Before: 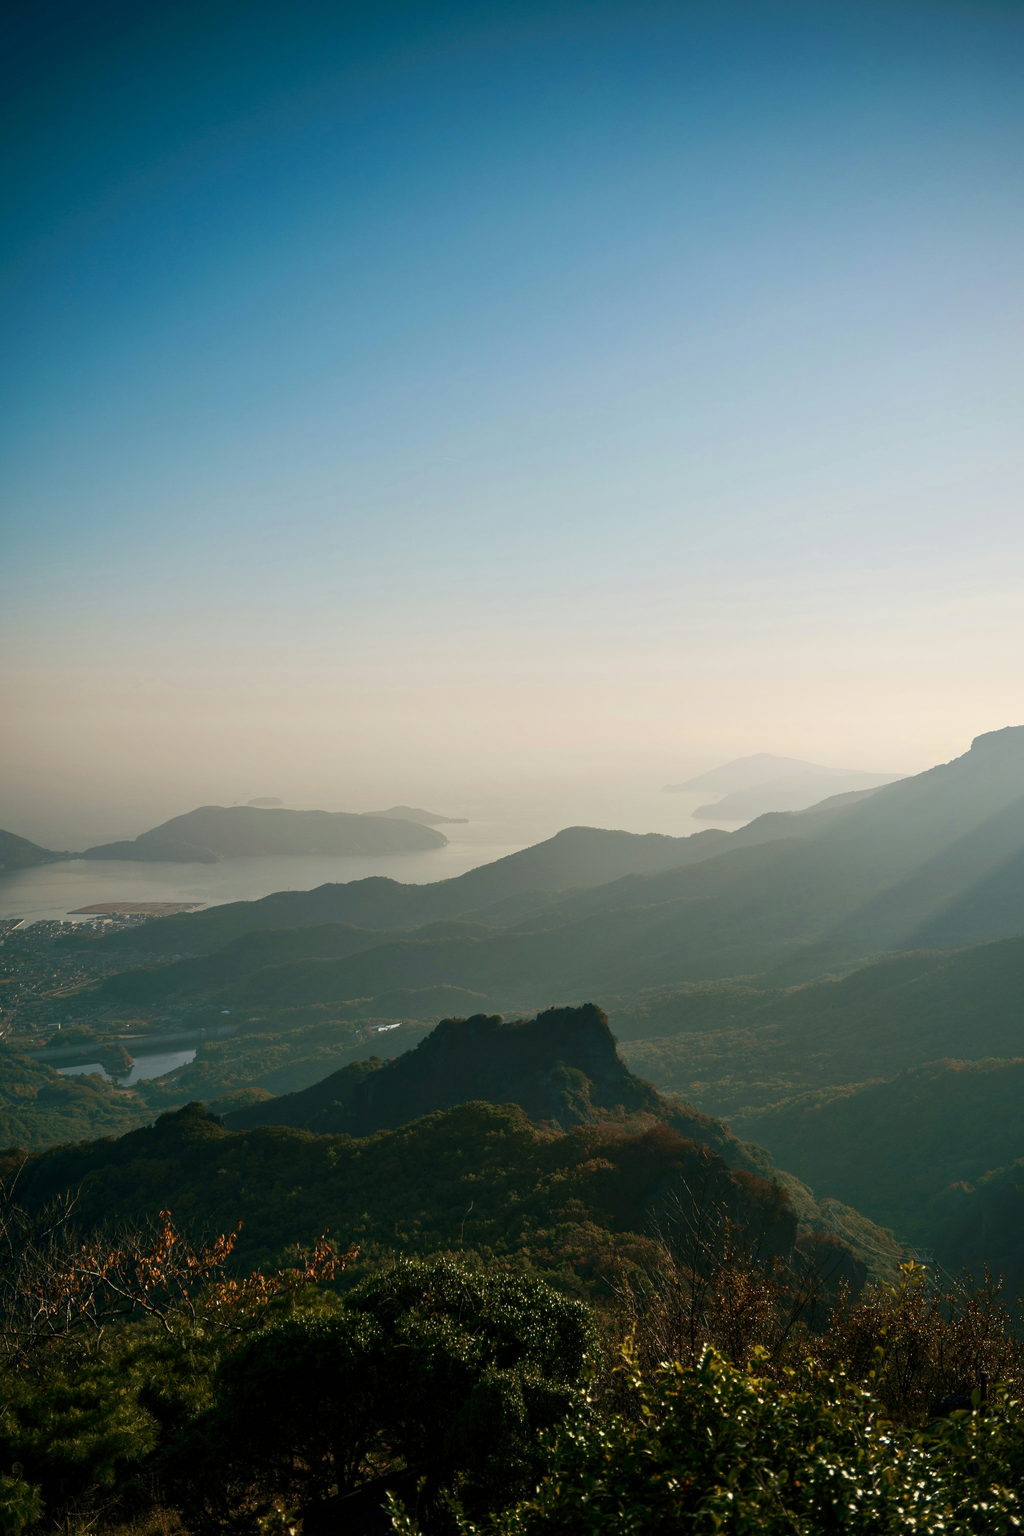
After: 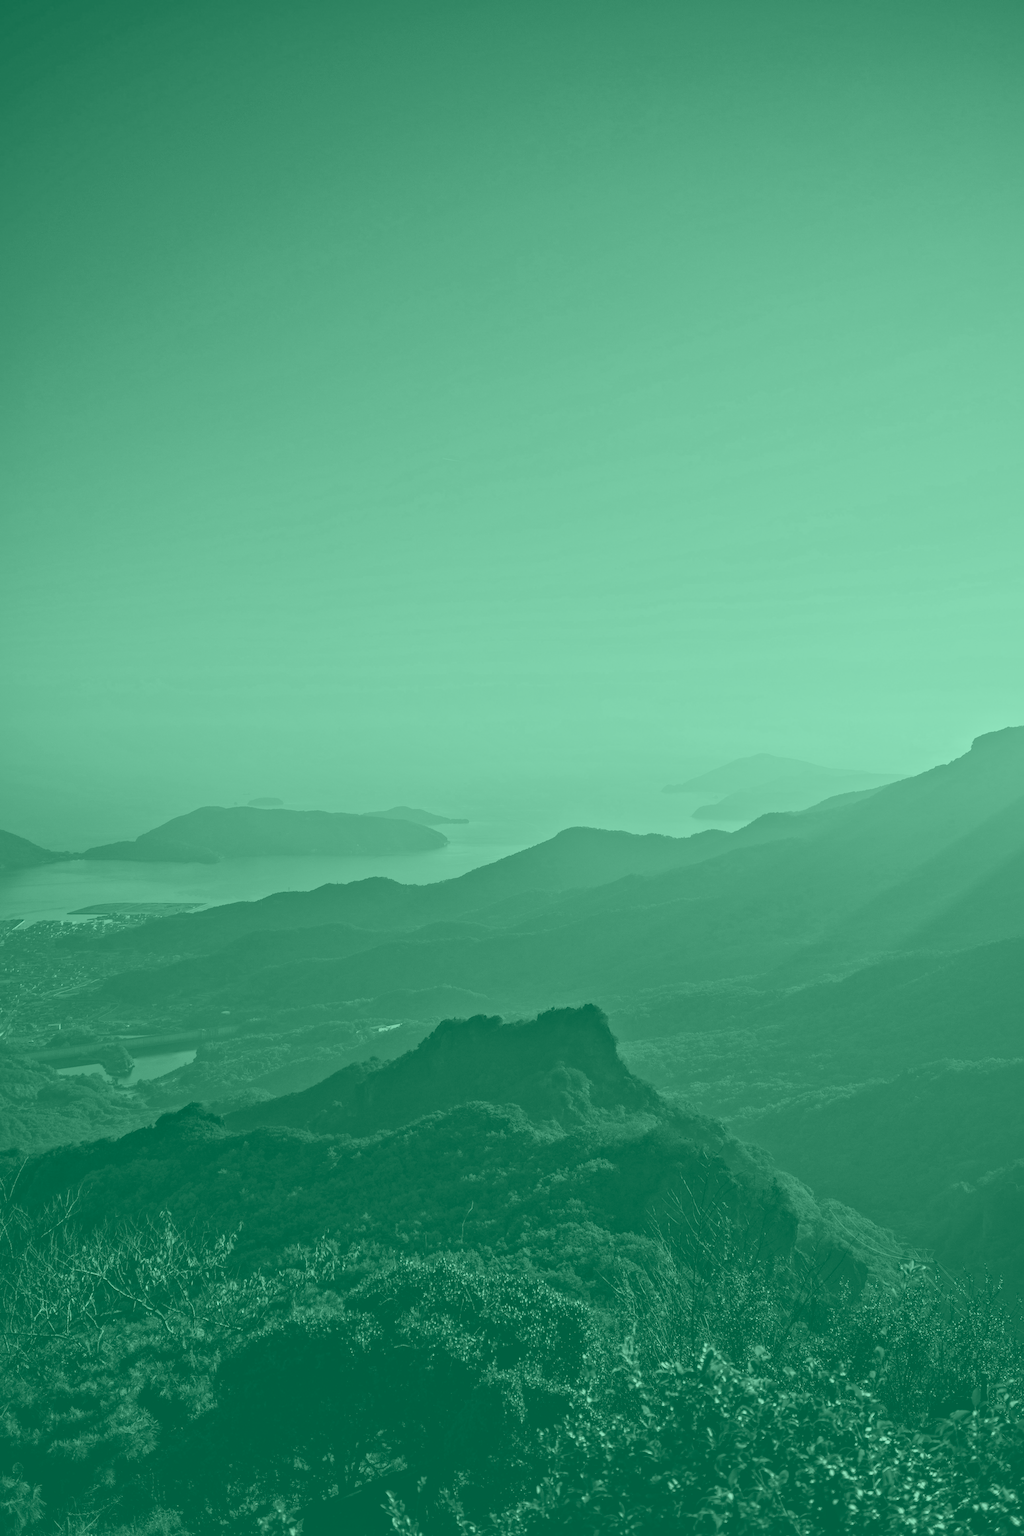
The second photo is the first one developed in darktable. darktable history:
exposure: compensate highlight preservation false
local contrast: mode bilateral grid, contrast 20, coarseness 50, detail 171%, midtone range 0.2
colorize: hue 147.6°, saturation 65%, lightness 21.64%
